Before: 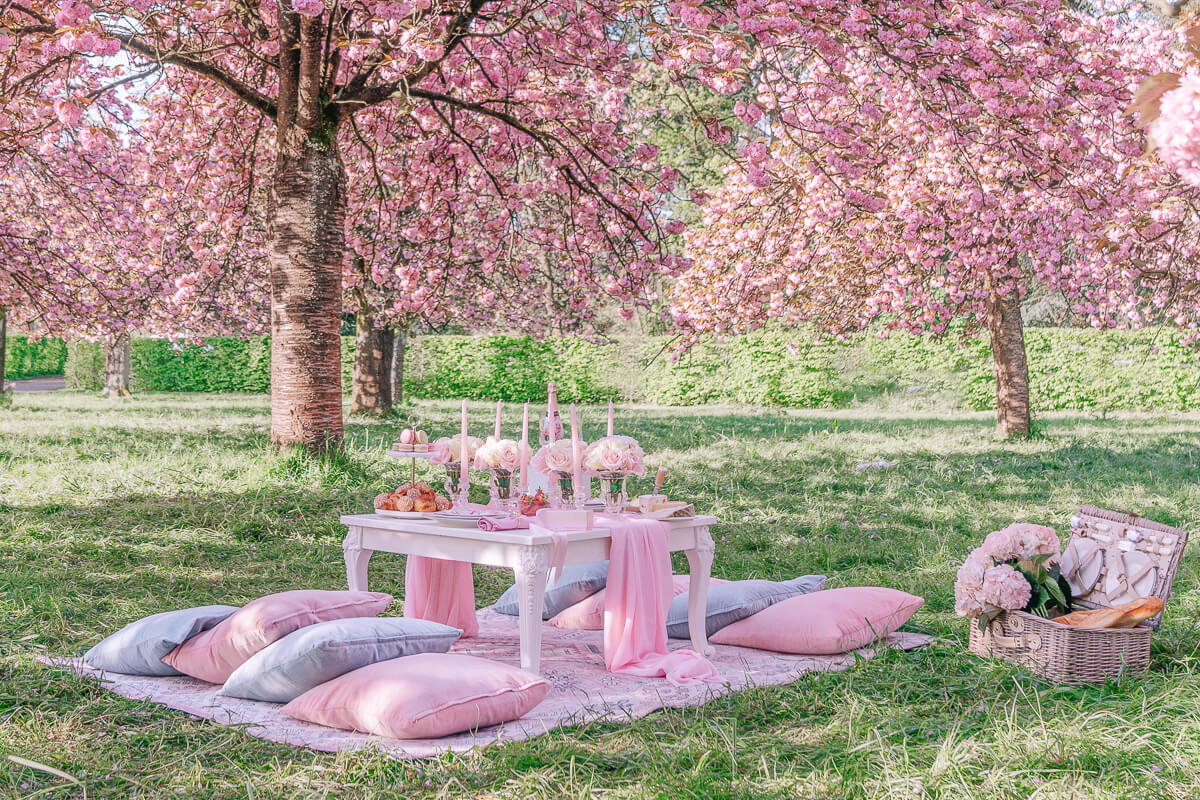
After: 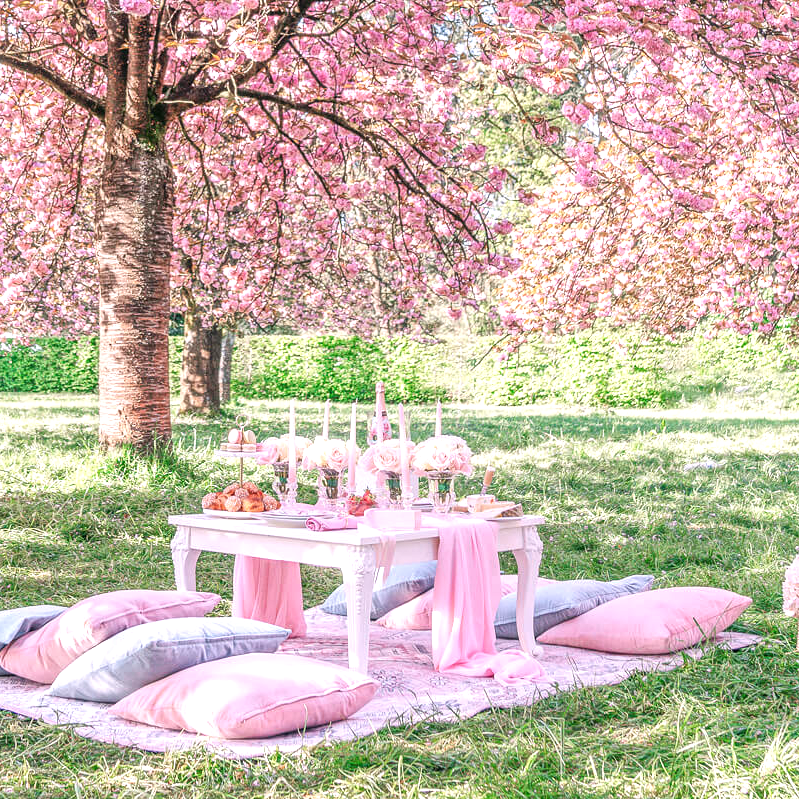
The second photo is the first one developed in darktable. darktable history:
crop and rotate: left 14.385%, right 18.948%
local contrast: highlights 100%, shadows 100%, detail 120%, midtone range 0.2
exposure: black level correction 0, exposure 0.7 EV, compensate exposure bias true, compensate highlight preservation false
